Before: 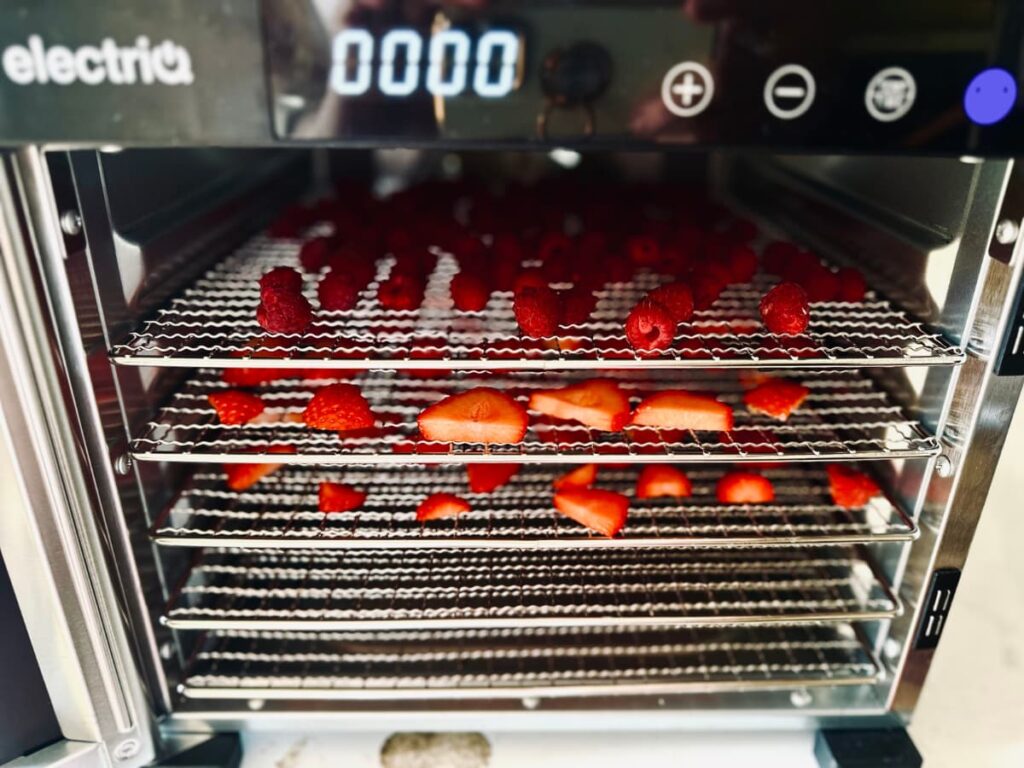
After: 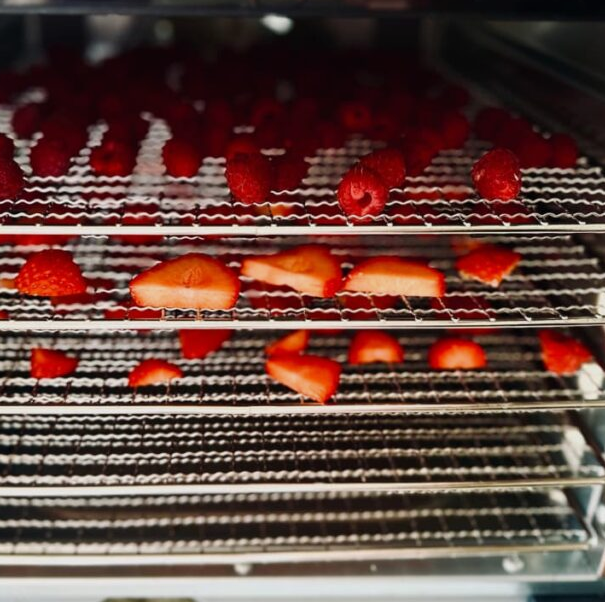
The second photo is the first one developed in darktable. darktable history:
exposure: exposure -0.209 EV, compensate highlight preservation false
crop and rotate: left 28.188%, top 17.522%, right 12.714%, bottom 4.073%
